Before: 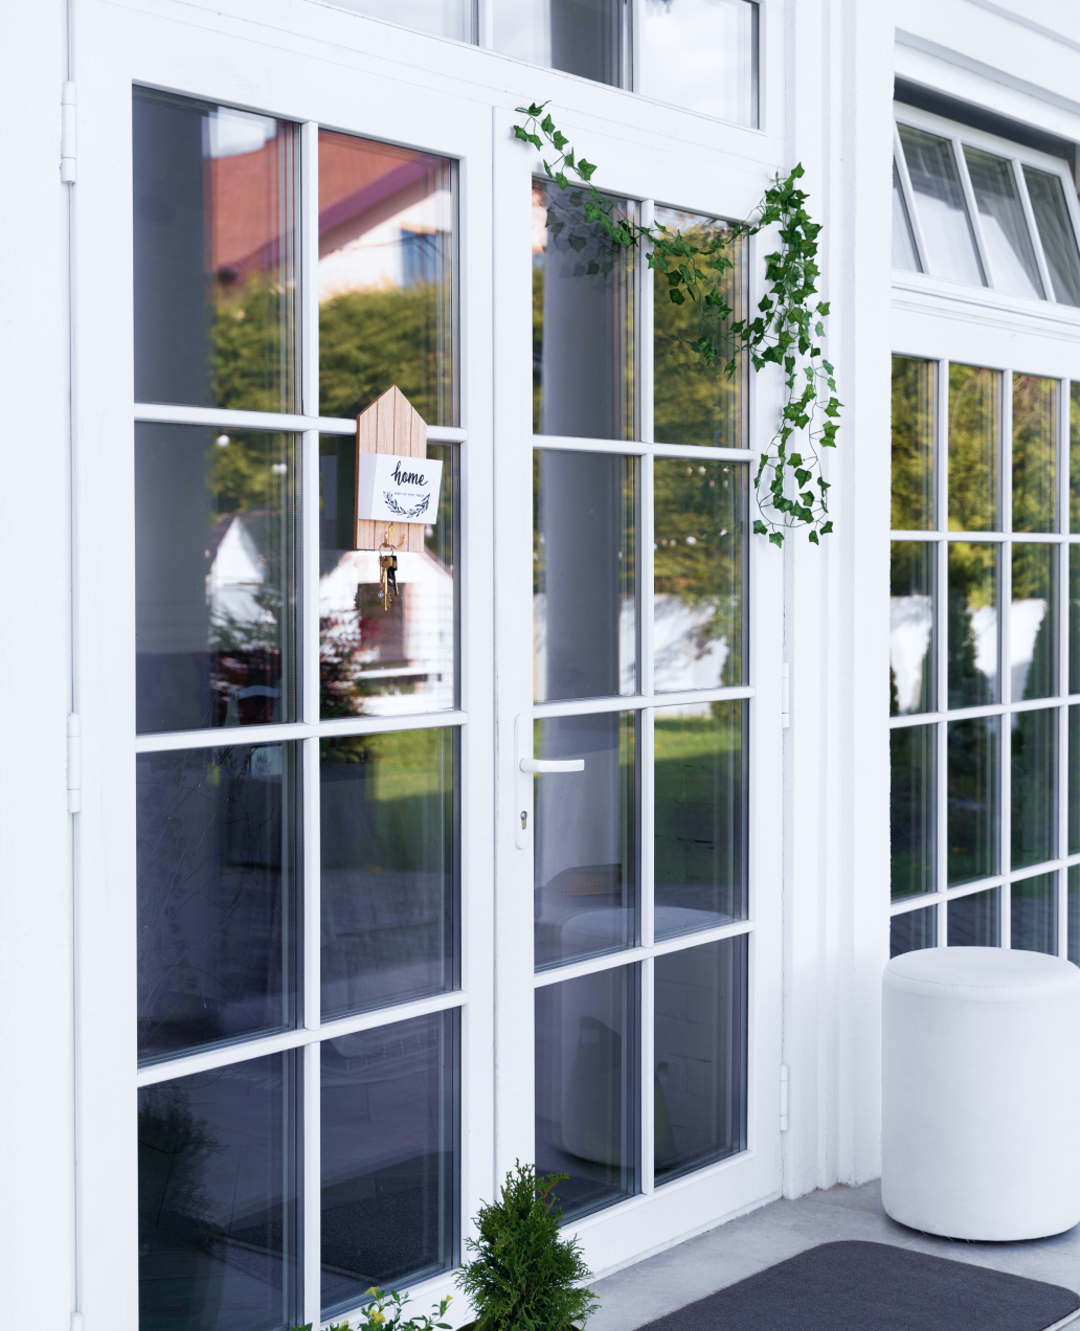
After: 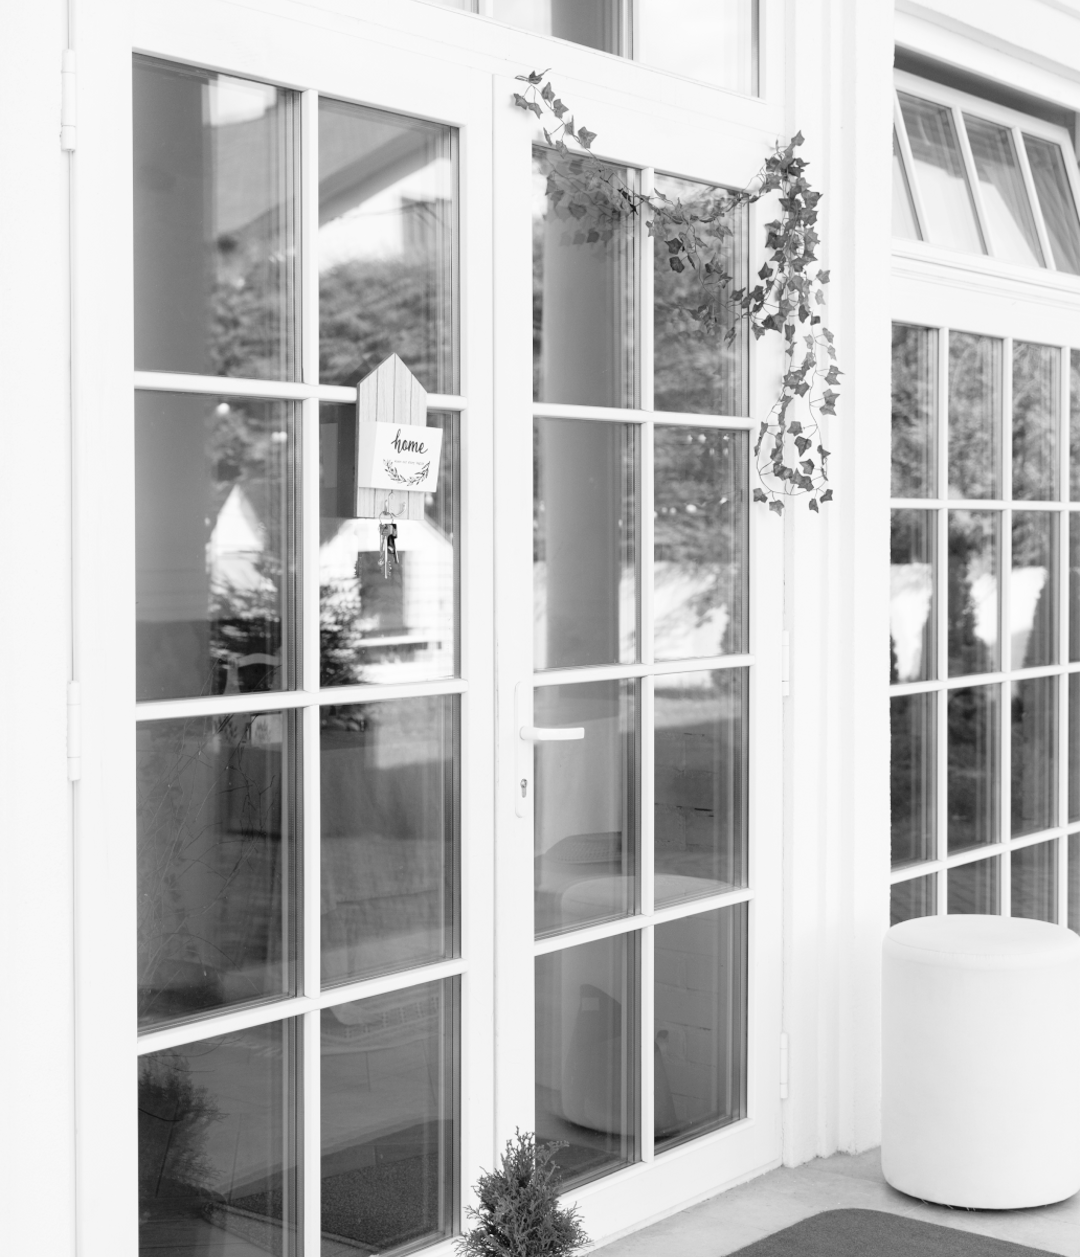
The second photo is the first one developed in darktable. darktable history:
crop and rotate: top 2.479%, bottom 3.018%
monochrome: on, module defaults
global tonemap: drago (0.7, 100)
